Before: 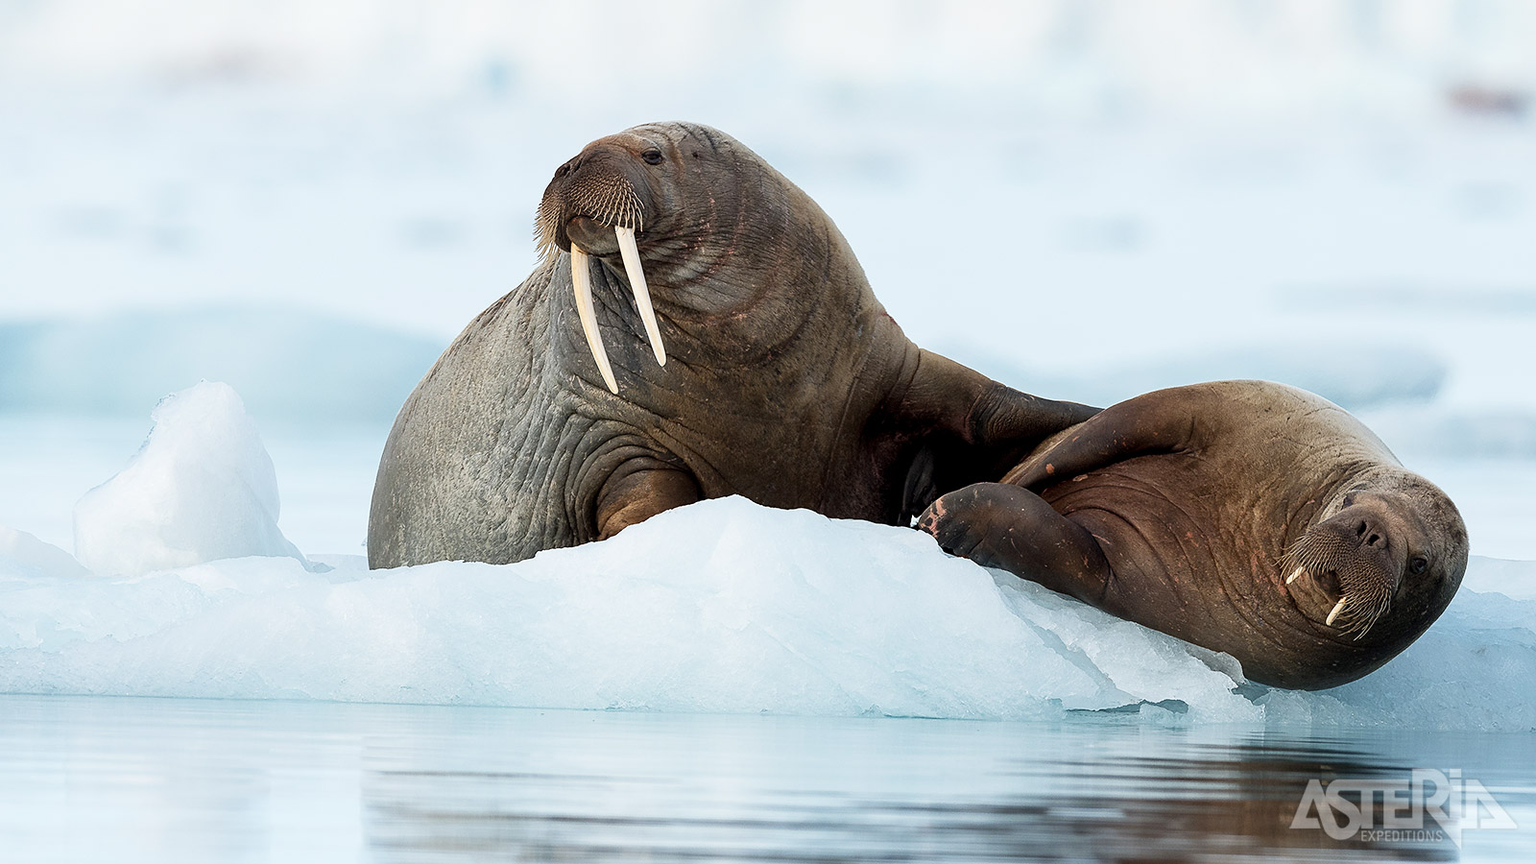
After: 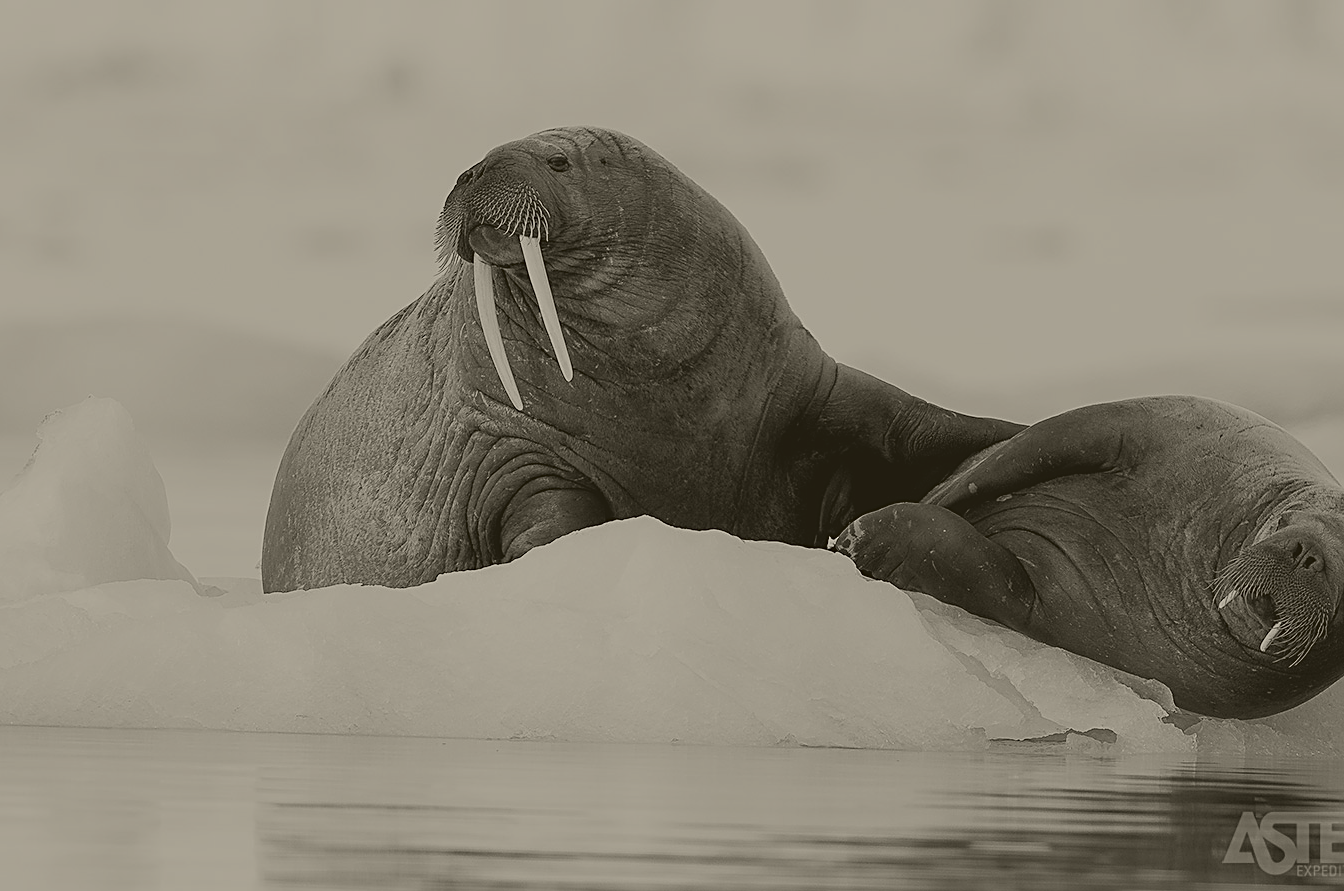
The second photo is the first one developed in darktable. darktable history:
crop: left 7.598%, right 7.873%
sharpen: on, module defaults
colorize: hue 41.44°, saturation 22%, source mix 60%, lightness 10.61%
white balance: red 0.976, blue 1.04
